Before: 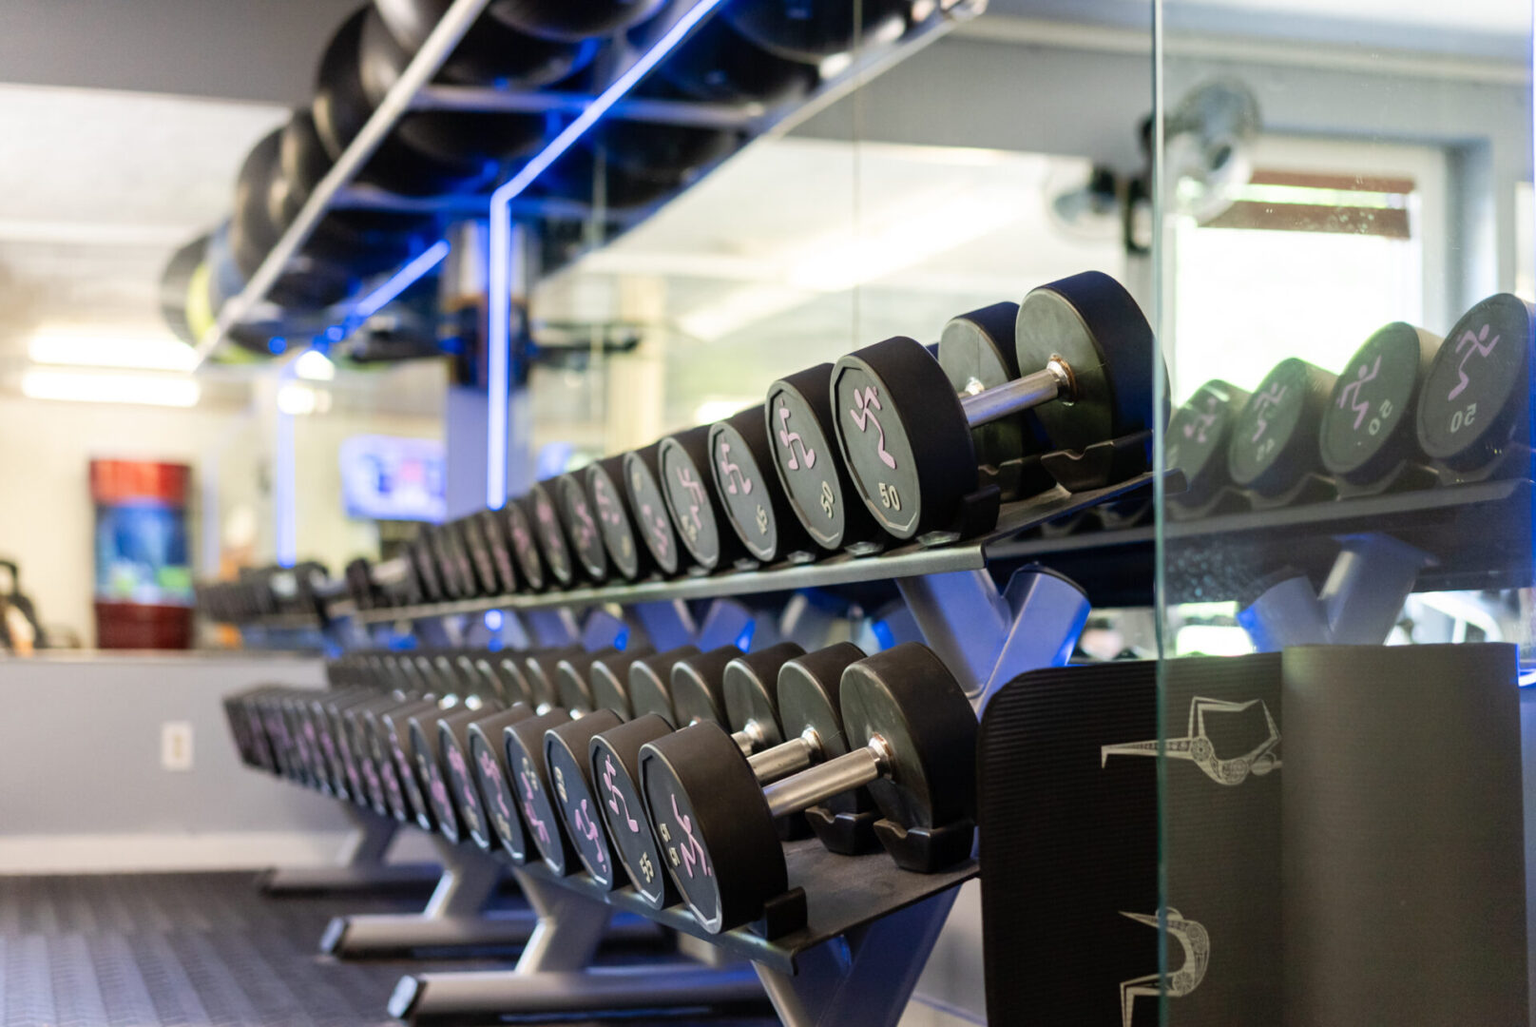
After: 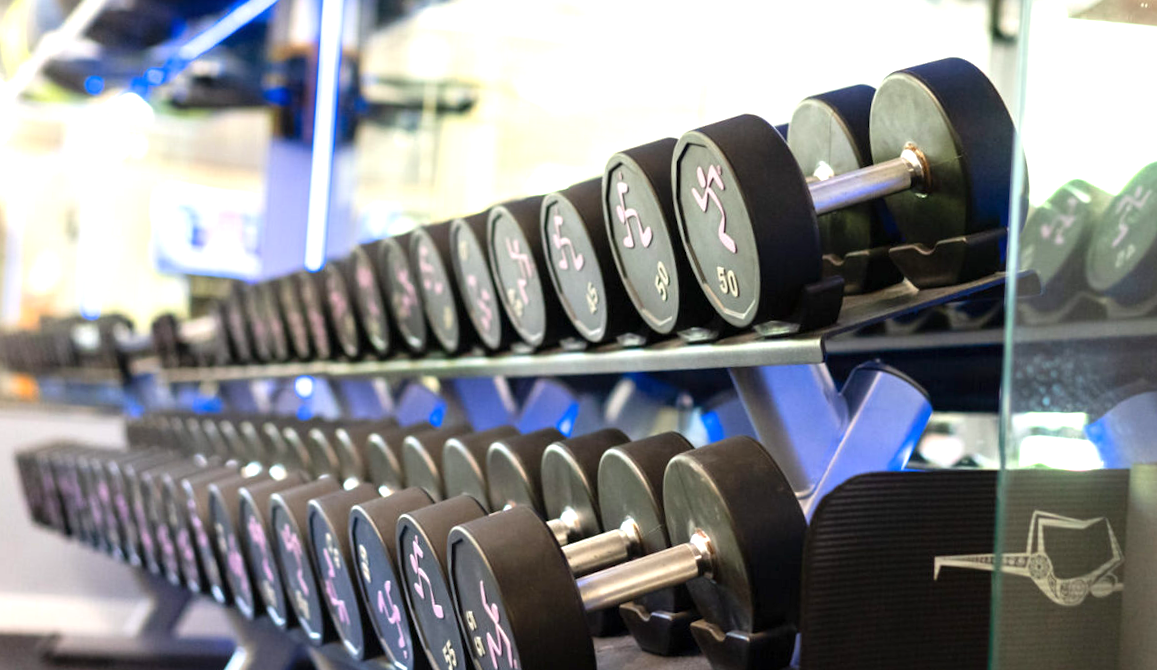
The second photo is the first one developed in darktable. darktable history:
crop and rotate: angle -3.37°, left 9.79%, top 20.73%, right 12.42%, bottom 11.82%
exposure: exposure 0.766 EV, compensate highlight preservation false
